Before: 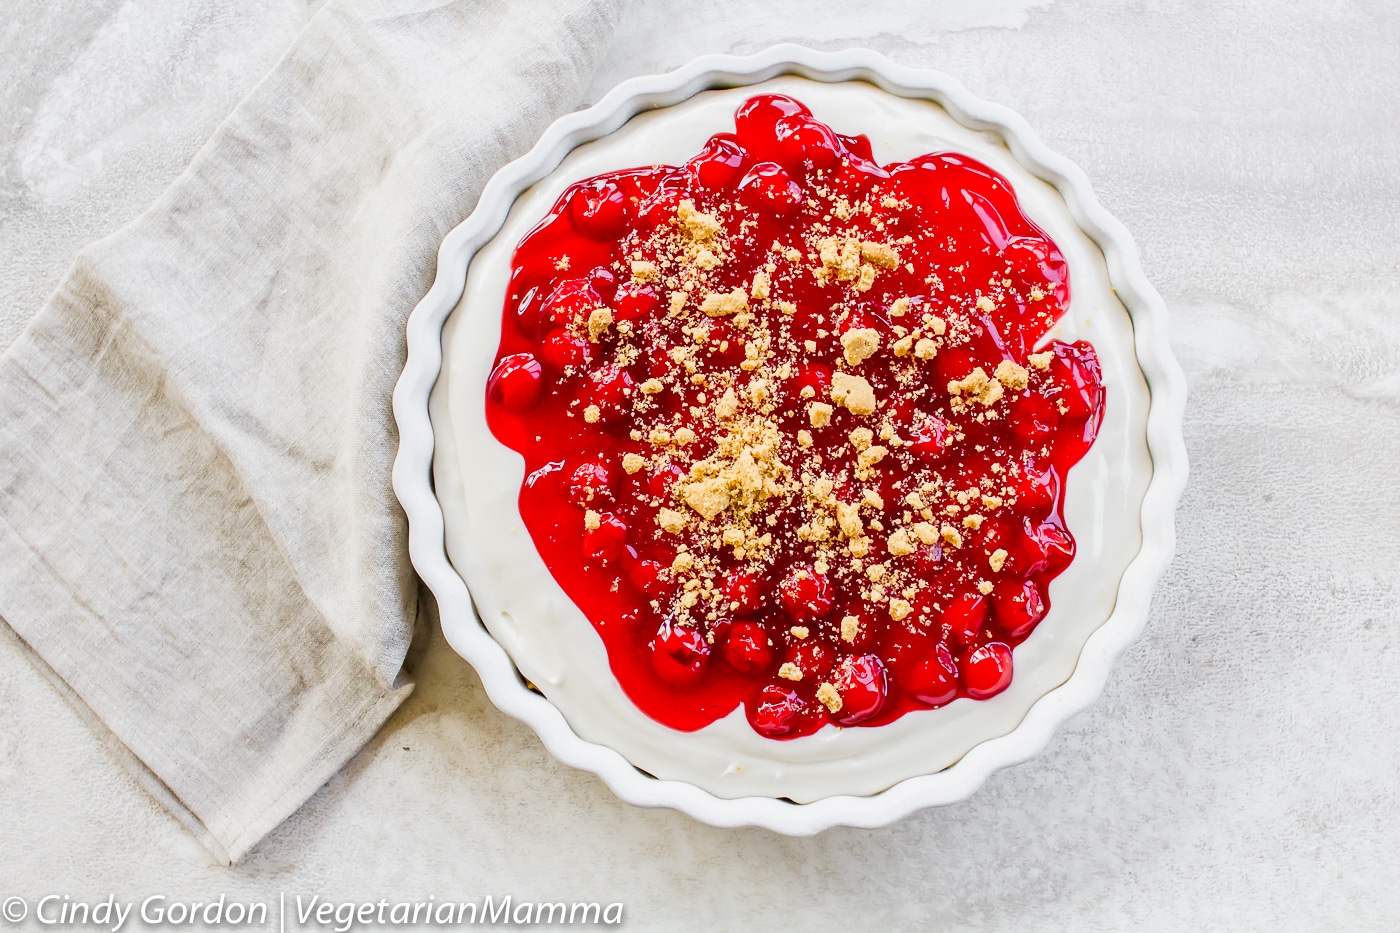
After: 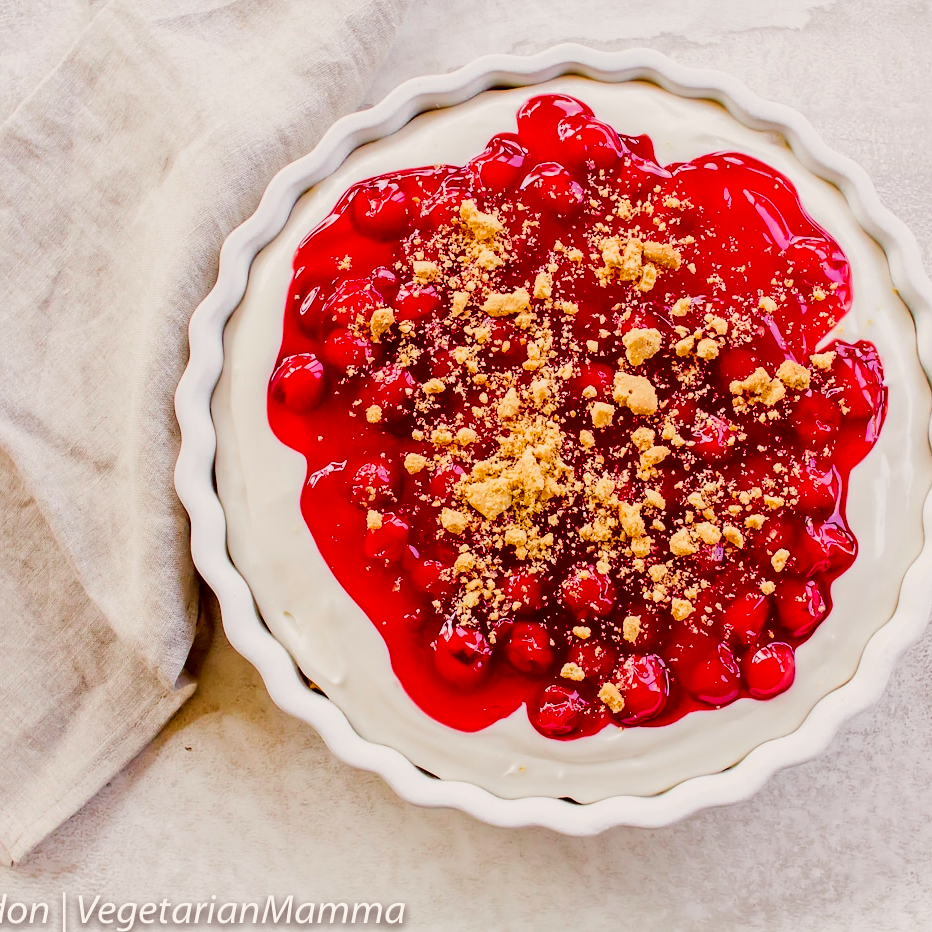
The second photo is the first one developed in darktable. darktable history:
crop and rotate: left 15.637%, right 17.786%
color balance rgb: power › chroma 1.033%, power › hue 25.45°, global offset › luminance -0.879%, perceptual saturation grading › global saturation 17.528%
tone curve: curves: ch0 [(0, 0.013) (0.181, 0.074) (0.337, 0.304) (0.498, 0.485) (0.78, 0.742) (0.993, 0.954)]; ch1 [(0, 0) (0.294, 0.184) (0.359, 0.34) (0.362, 0.35) (0.43, 0.41) (0.469, 0.463) (0.495, 0.502) (0.54, 0.563) (0.612, 0.641) (1, 1)]; ch2 [(0, 0) (0.44, 0.437) (0.495, 0.502) (0.524, 0.534) (0.557, 0.56) (0.634, 0.654) (0.728, 0.722) (1, 1)], color space Lab, independent channels, preserve colors none
